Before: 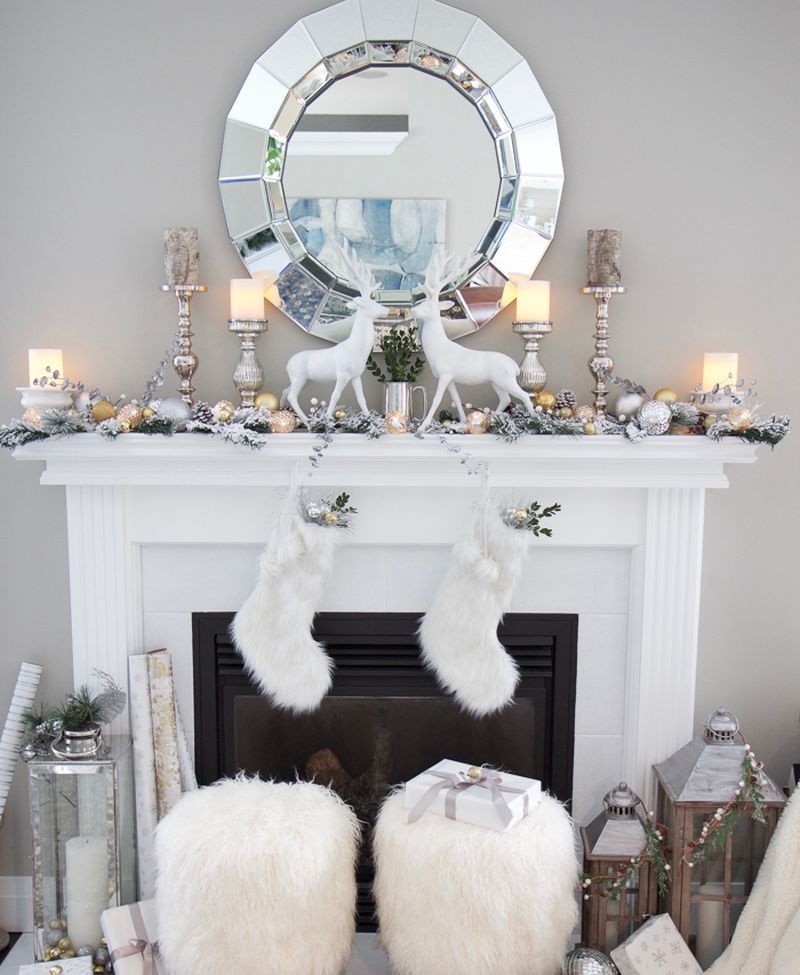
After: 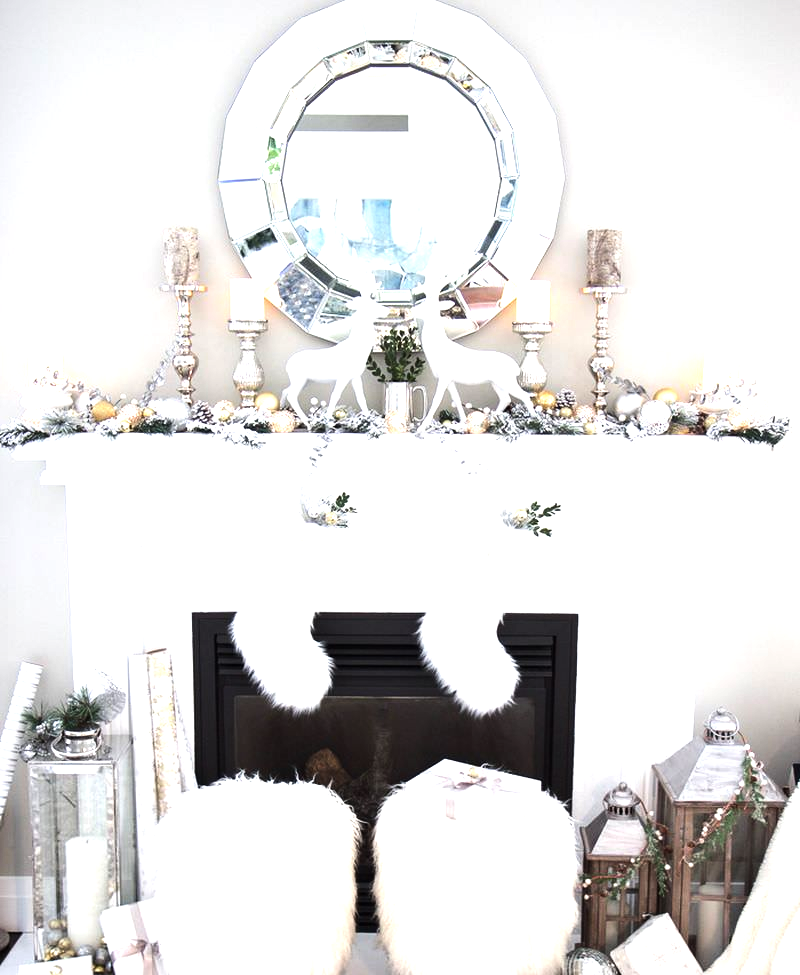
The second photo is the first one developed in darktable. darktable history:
exposure: black level correction 0, exposure 0.5 EV, compensate exposure bias true, compensate highlight preservation false
tone equalizer: -8 EV -0.75 EV, -7 EV -0.7 EV, -6 EV -0.6 EV, -5 EV -0.4 EV, -3 EV 0.4 EV, -2 EV 0.6 EV, -1 EV 0.7 EV, +0 EV 0.75 EV, edges refinement/feathering 500, mask exposure compensation -1.57 EV, preserve details no
